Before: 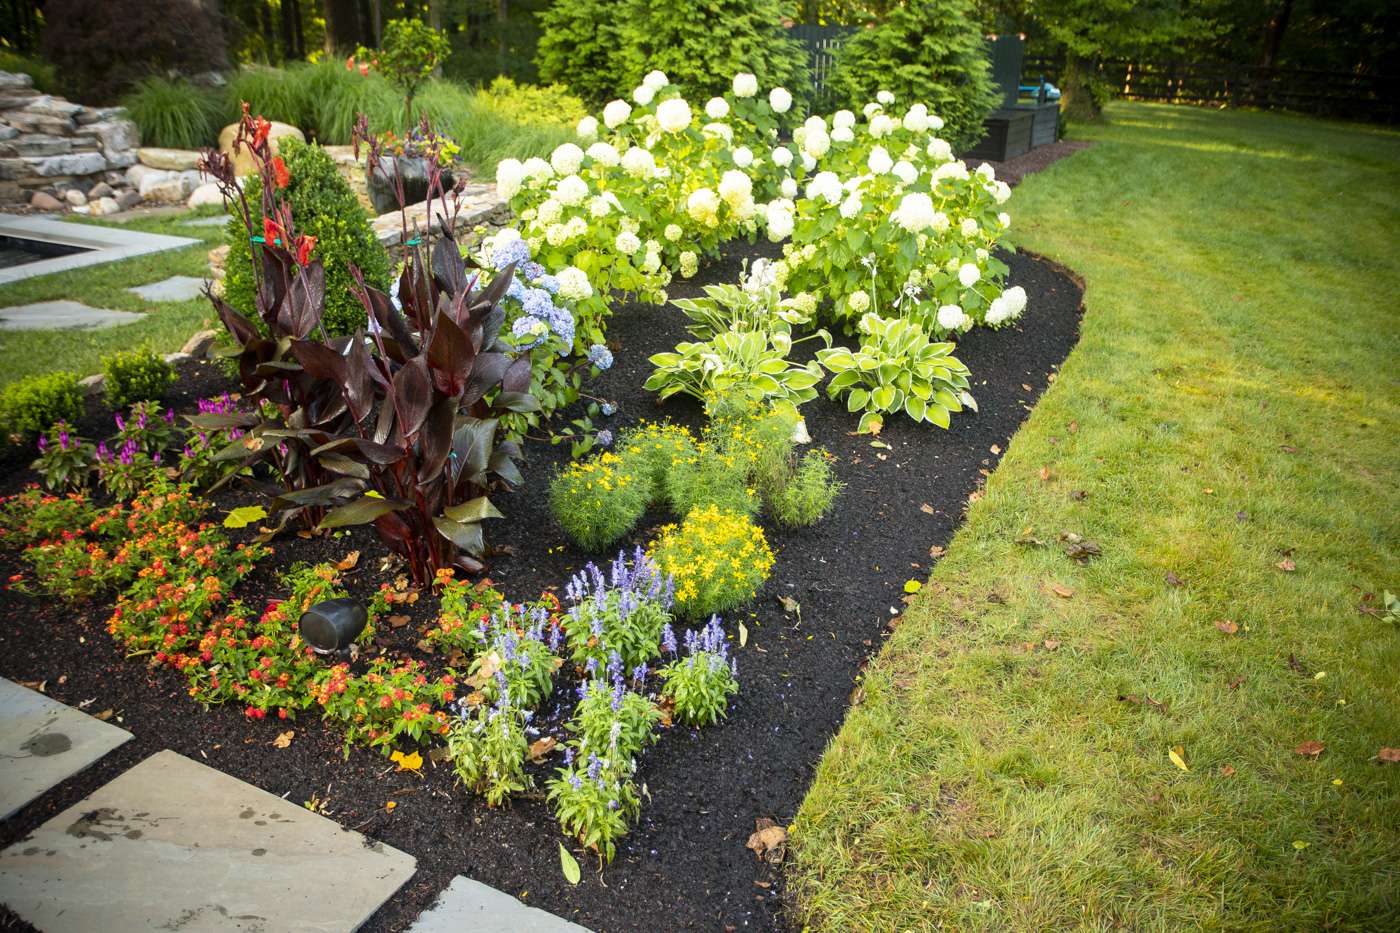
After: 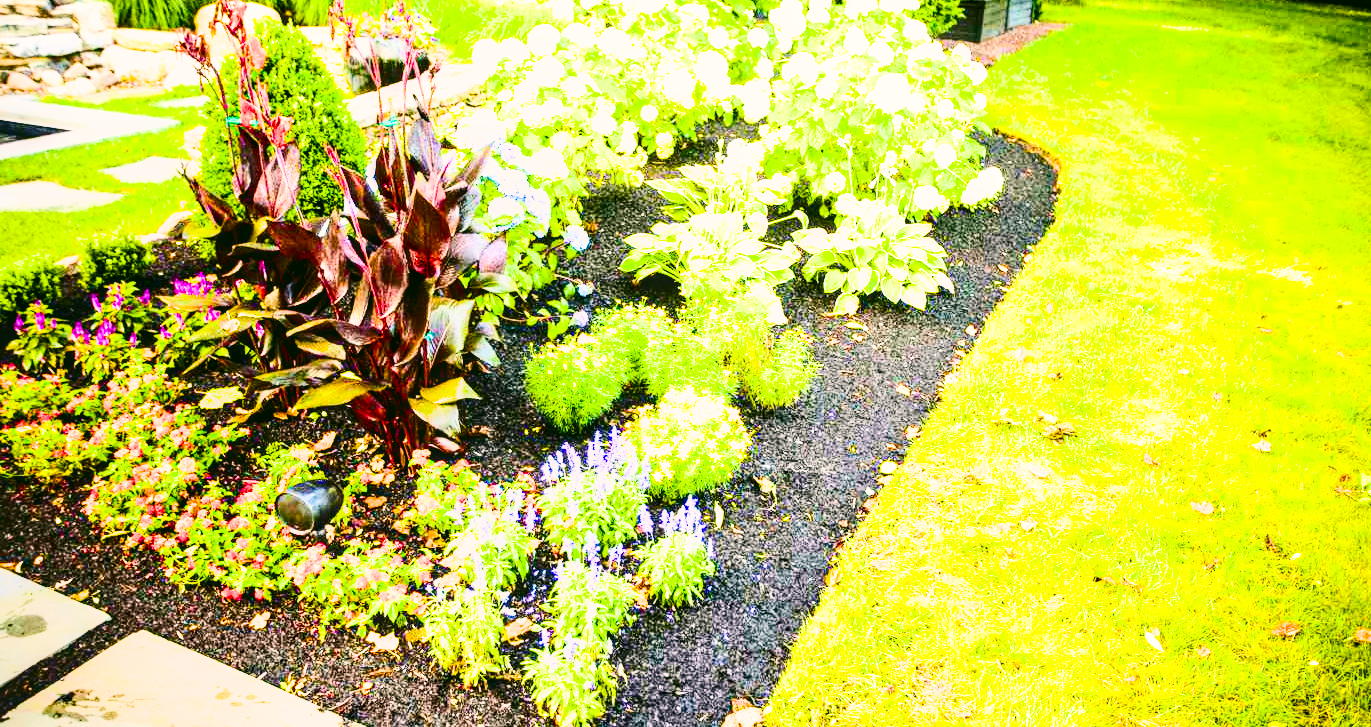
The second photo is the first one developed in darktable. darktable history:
exposure: black level correction 0.001, exposure 1.719 EV, compensate exposure bias true, compensate highlight preservation false
crop and rotate: left 1.814%, top 12.818%, right 0.25%, bottom 9.225%
color correction: highlights a* 4.02, highlights b* 4.98, shadows a* -7.55, shadows b* 4.98
local contrast: on, module defaults
color balance rgb: linear chroma grading › shadows 10%, linear chroma grading › highlights 10%, linear chroma grading › global chroma 15%, linear chroma grading › mid-tones 15%, perceptual saturation grading › global saturation 40%, perceptual saturation grading › highlights -25%, perceptual saturation grading › mid-tones 35%, perceptual saturation grading › shadows 35%, perceptual brilliance grading › global brilliance 11.29%, global vibrance 11.29%
contrast brightness saturation: contrast 0.4, brightness 0.05, saturation 0.25
filmic rgb: black relative exposure -5 EV, hardness 2.88, contrast 1.3, highlights saturation mix -30%
